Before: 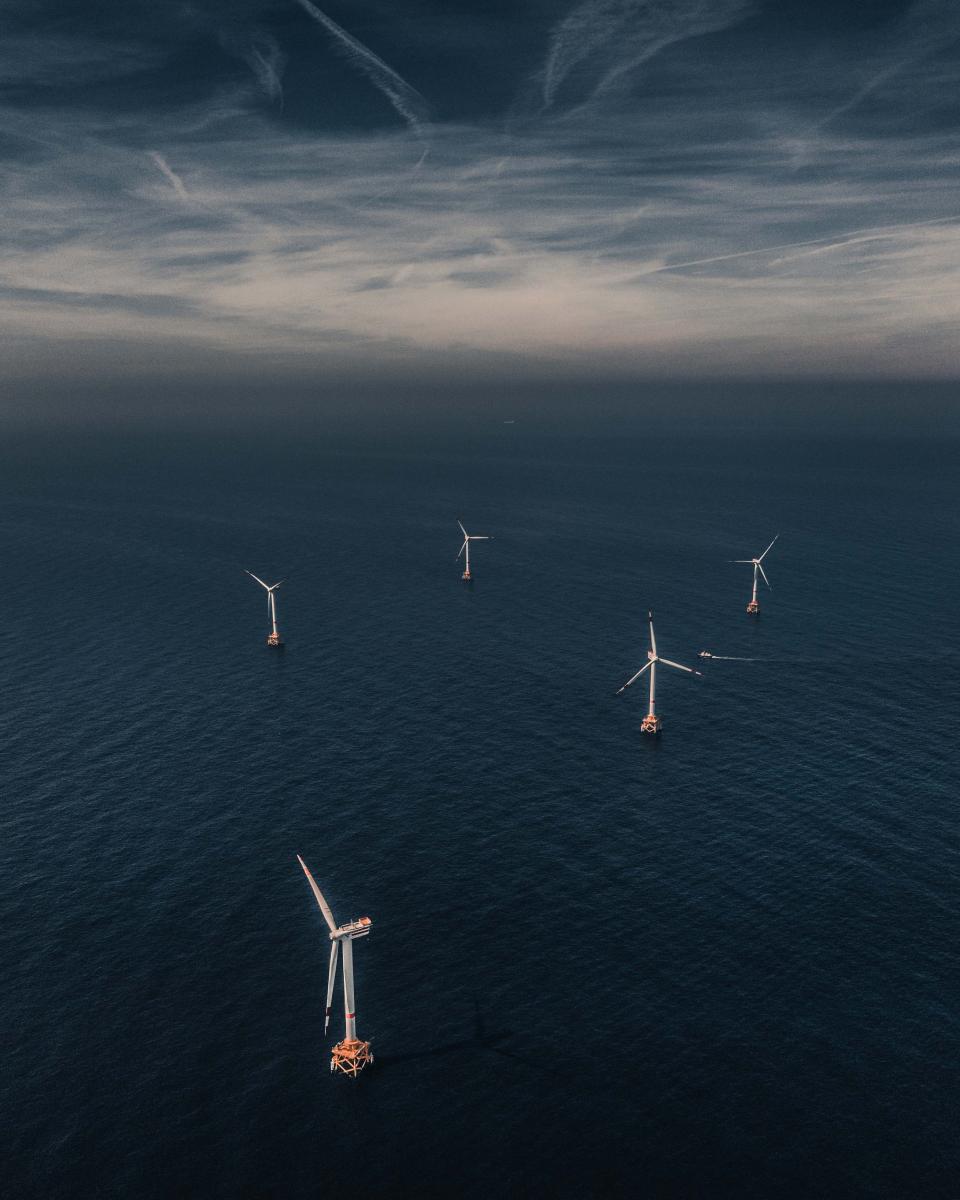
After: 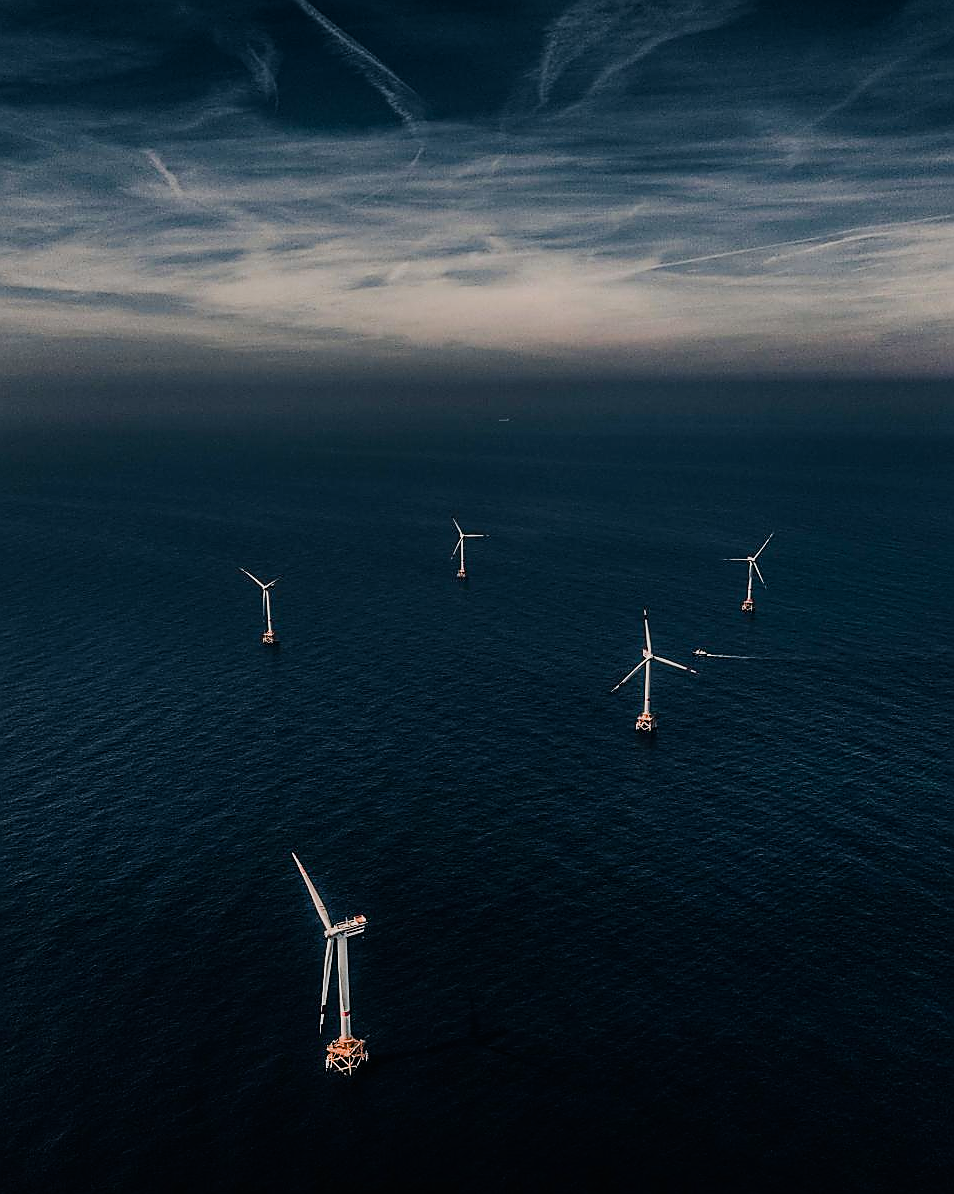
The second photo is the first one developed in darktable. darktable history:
haze removal: compatibility mode true, adaptive false
crop and rotate: left 0.614%, top 0.179%, bottom 0.309%
sharpen: radius 1.4, amount 1.25, threshold 0.7
sigmoid: on, module defaults
